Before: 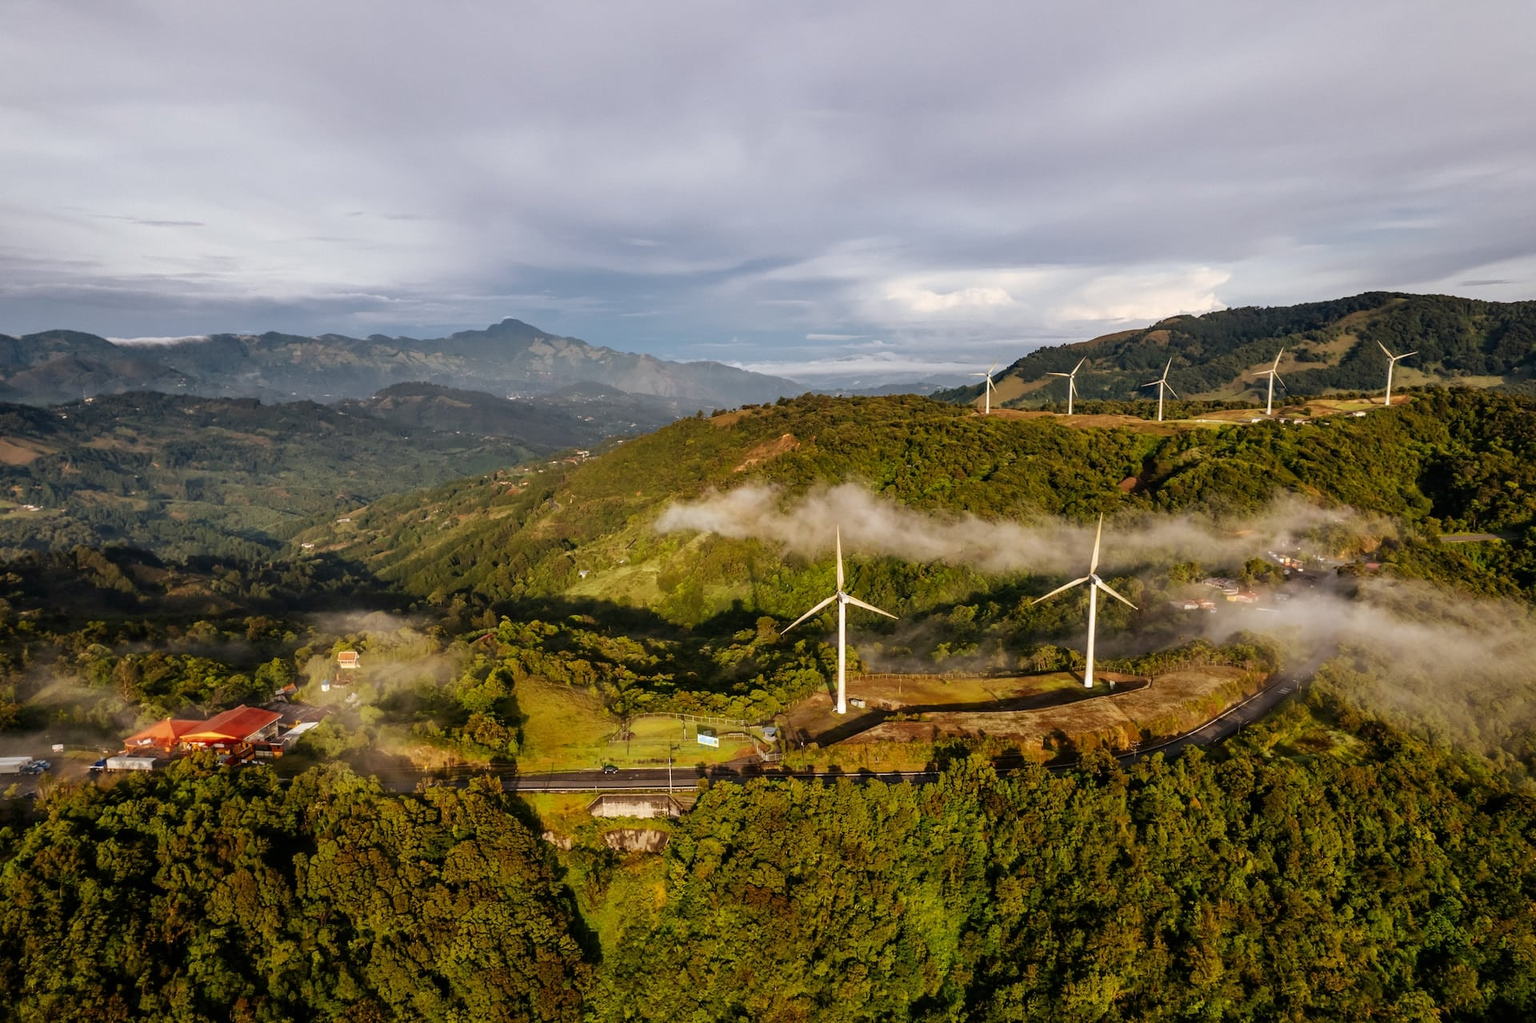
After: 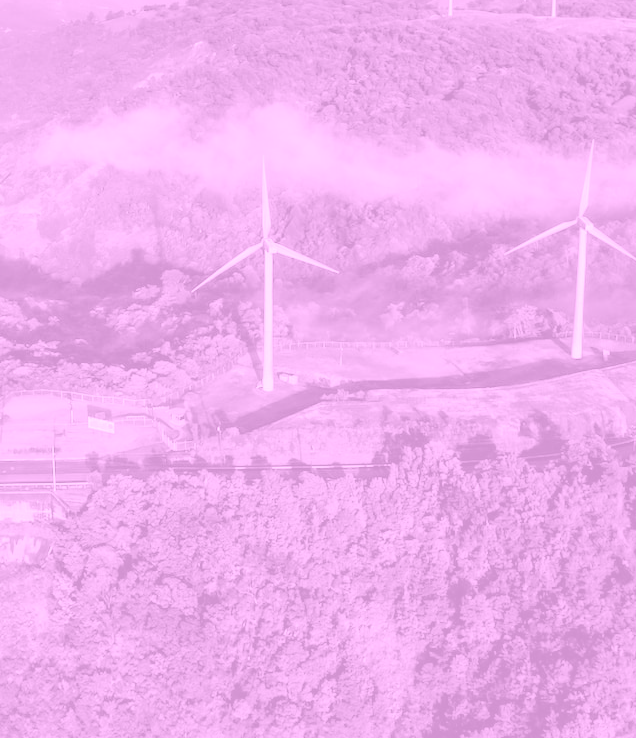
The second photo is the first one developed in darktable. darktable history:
shadows and highlights: on, module defaults
colorize: hue 331.2°, saturation 75%, source mix 30.28%, lightness 70.52%, version 1
white balance: red 0.967, blue 1.119, emerald 0.756
crop: left 40.878%, top 39.176%, right 25.993%, bottom 3.081%
